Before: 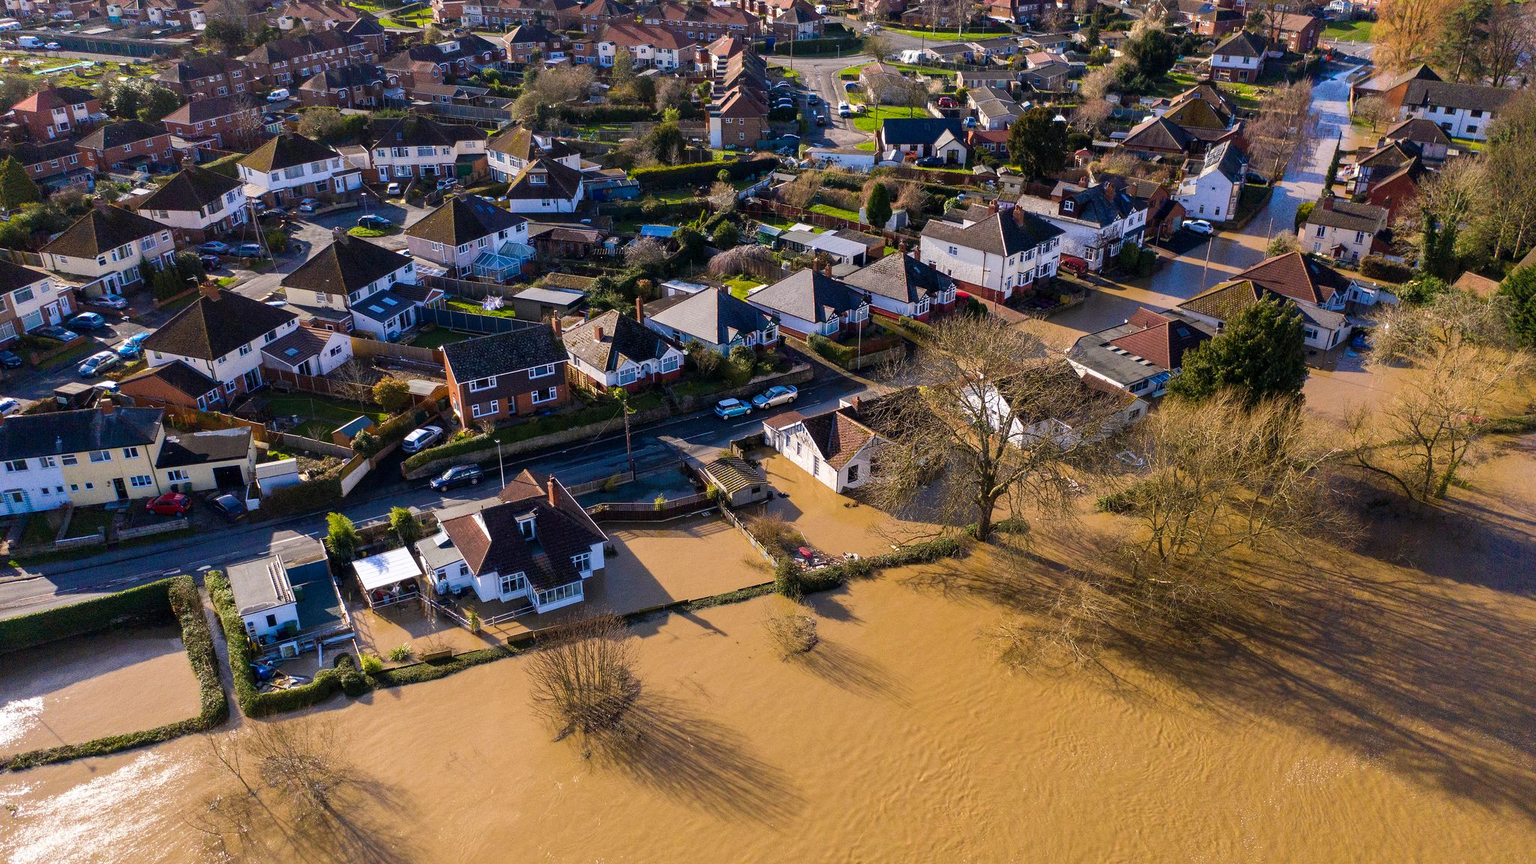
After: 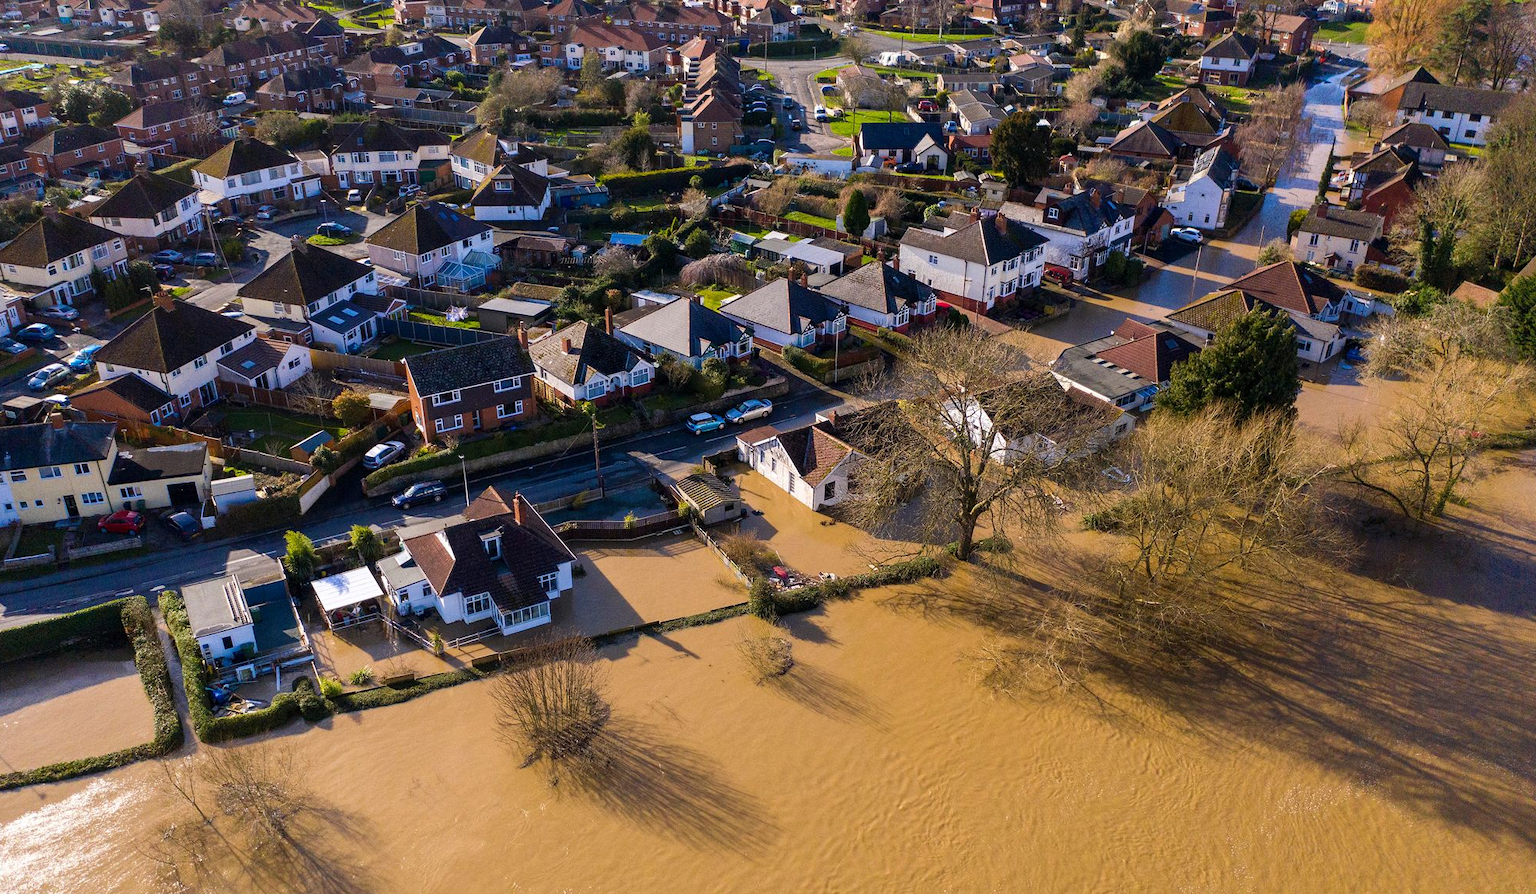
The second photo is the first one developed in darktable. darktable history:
crop and rotate: left 3.376%
